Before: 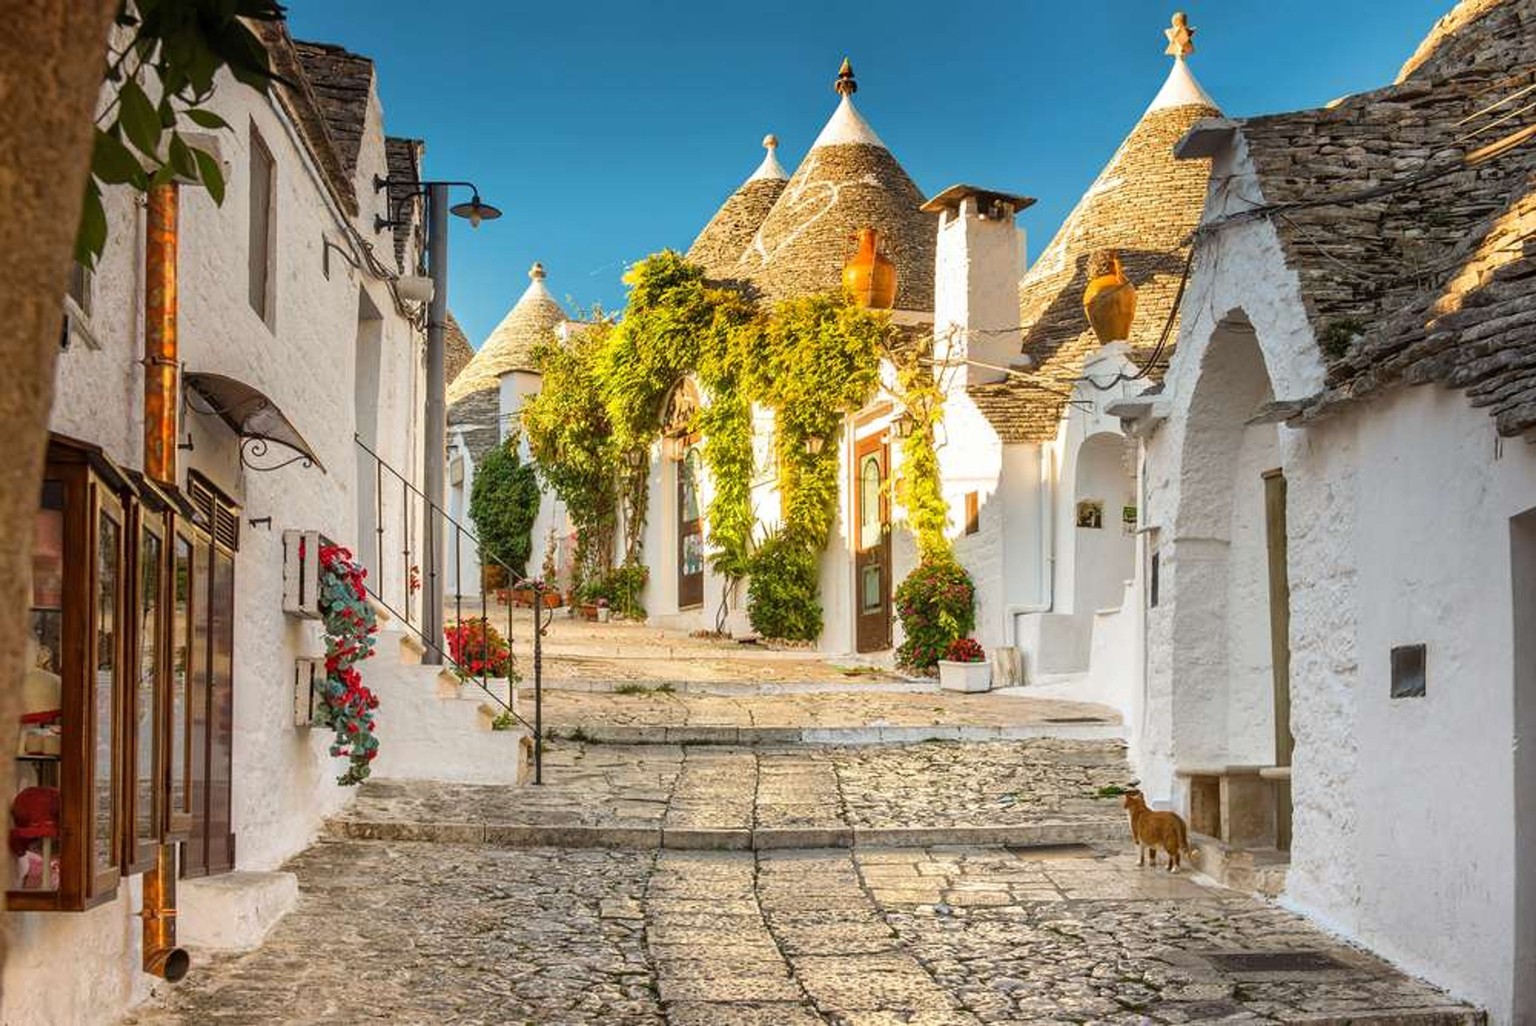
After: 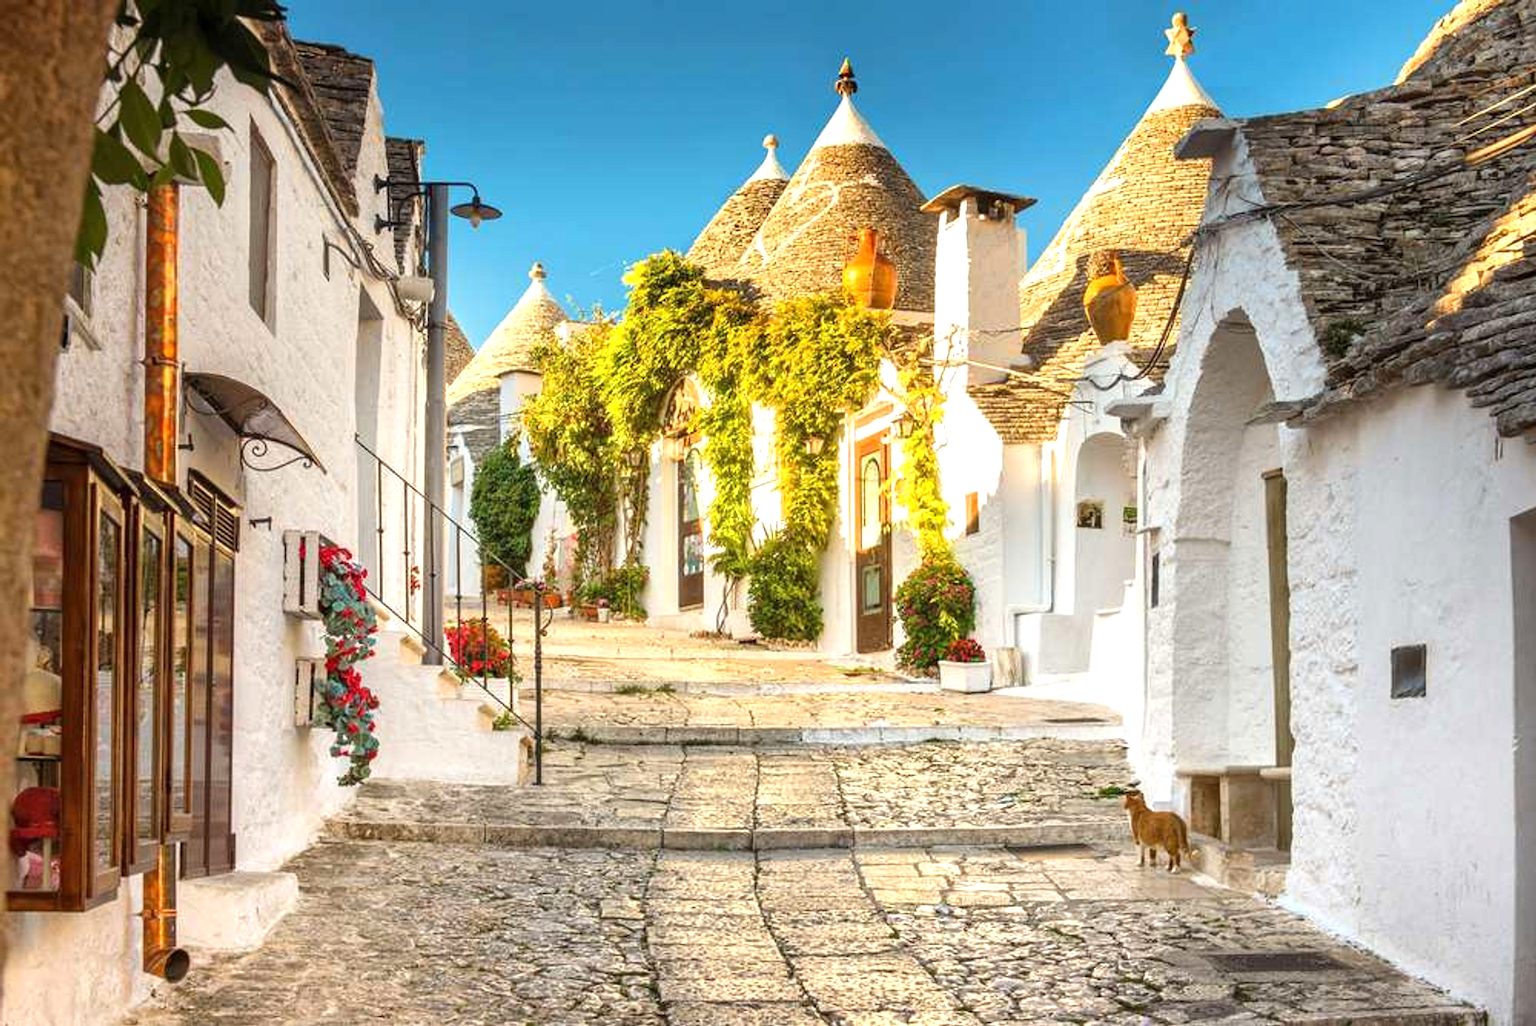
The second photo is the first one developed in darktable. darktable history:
exposure: exposure 0.55 EV, compensate exposure bias true, compensate highlight preservation false
